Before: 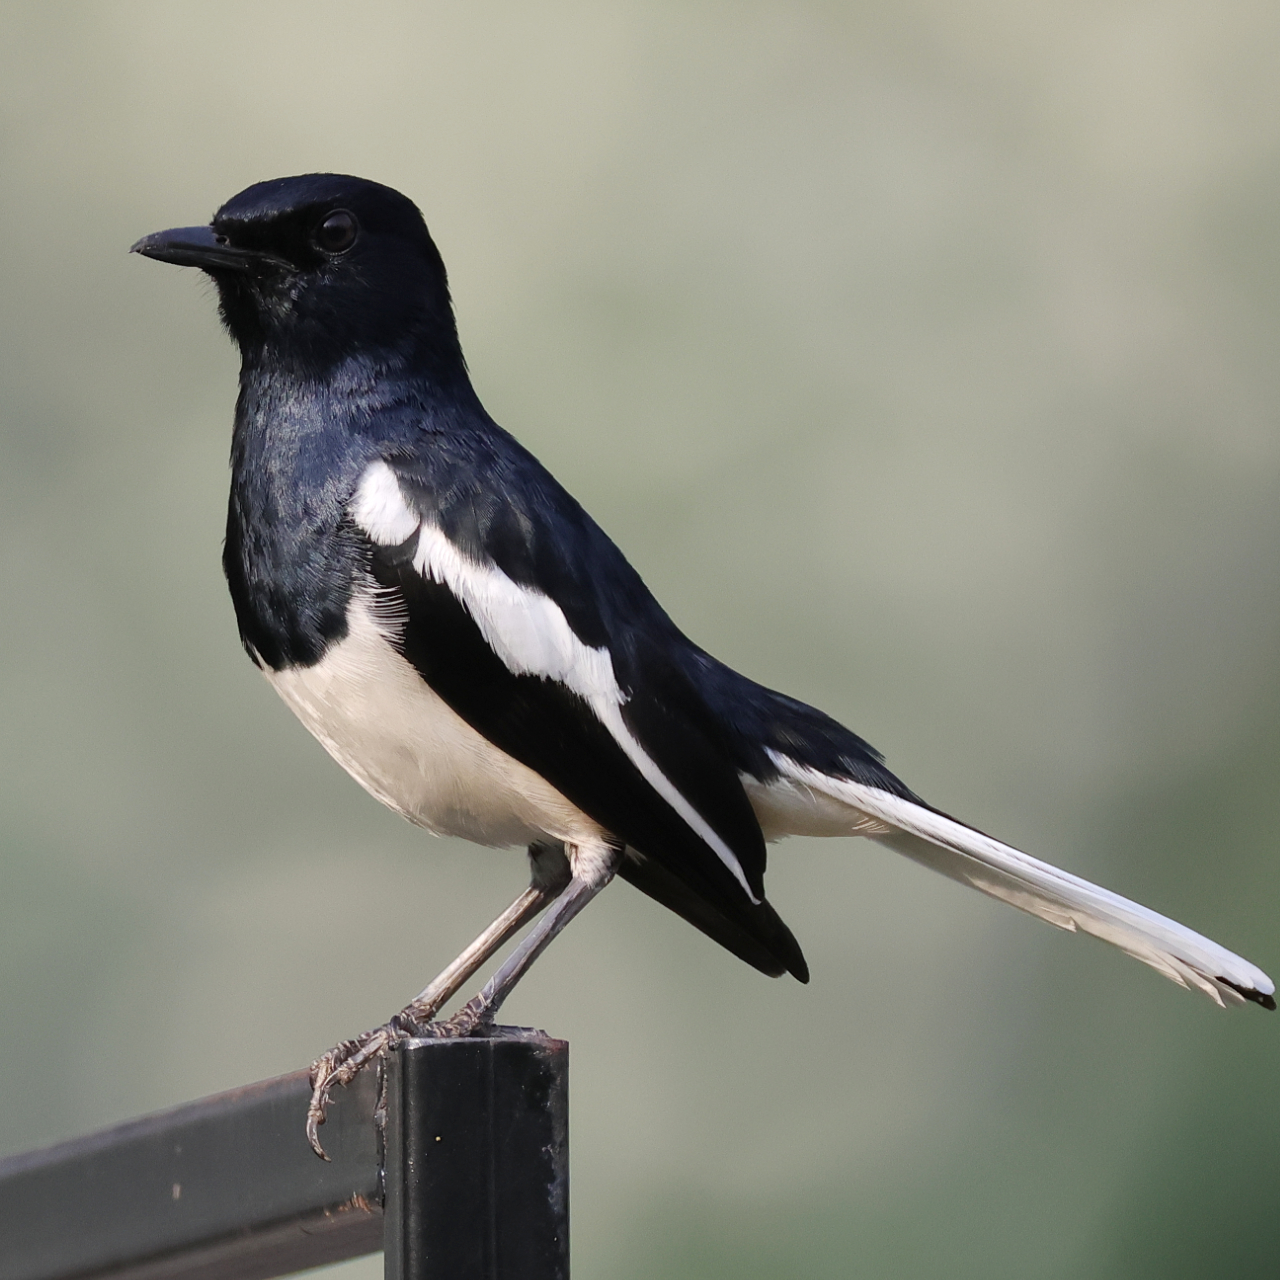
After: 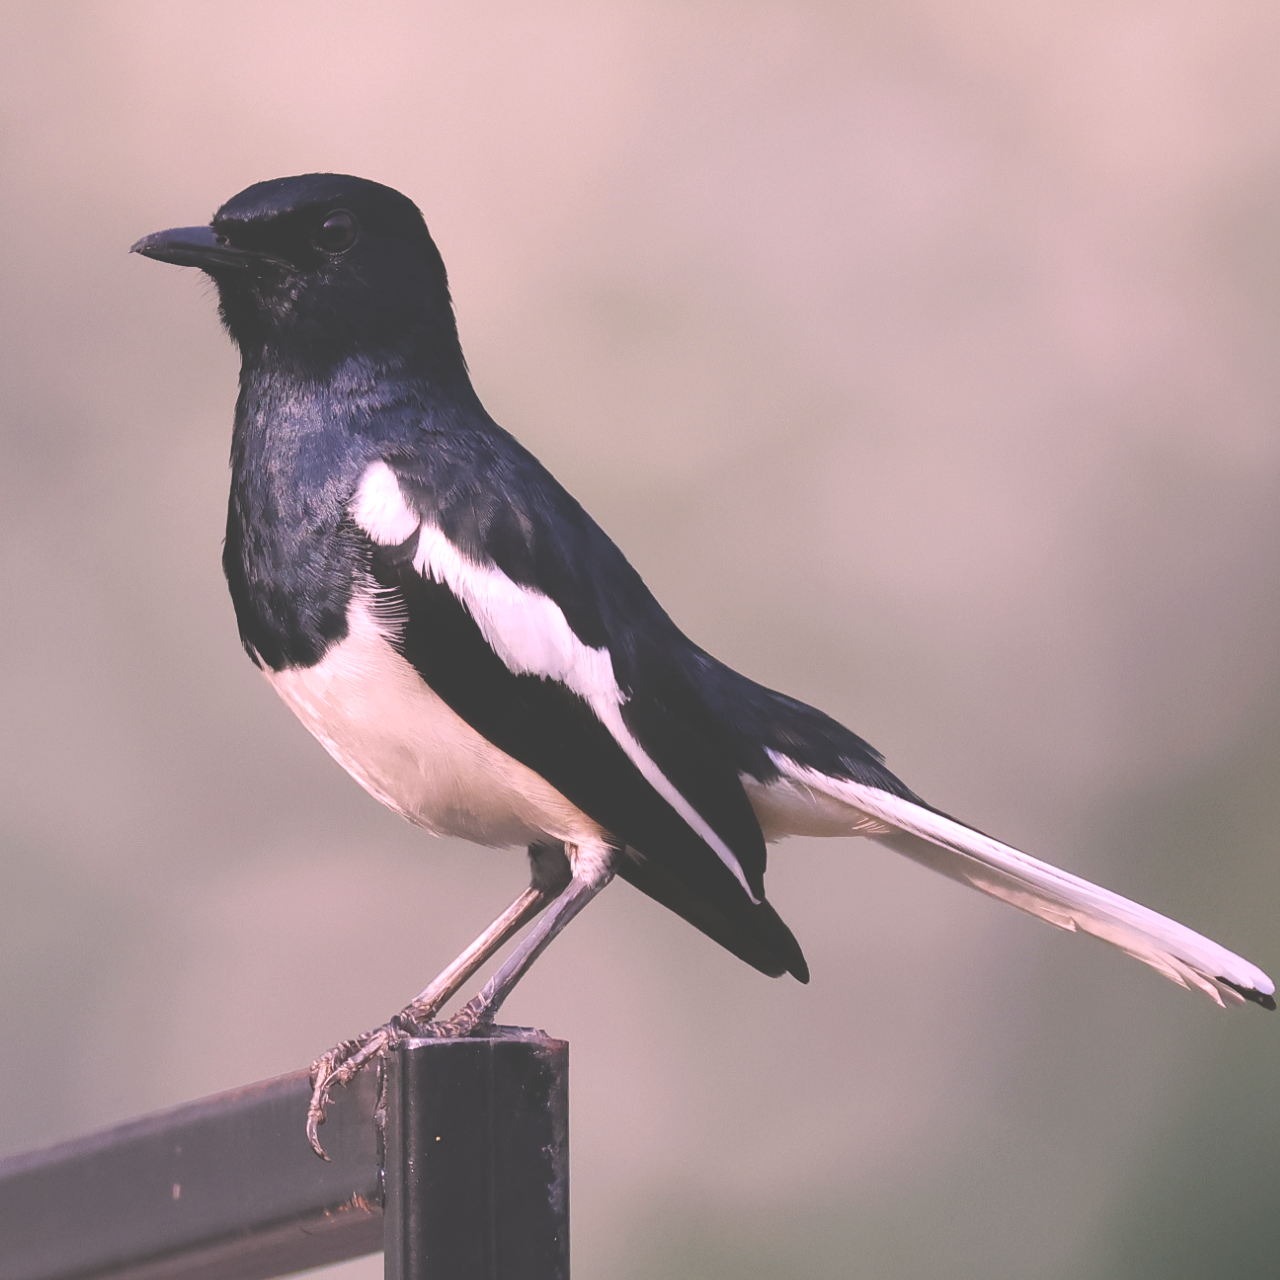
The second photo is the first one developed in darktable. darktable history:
exposure: black level correction -0.041, exposure 0.064 EV, compensate highlight preservation false
white balance: red 1.188, blue 1.11
